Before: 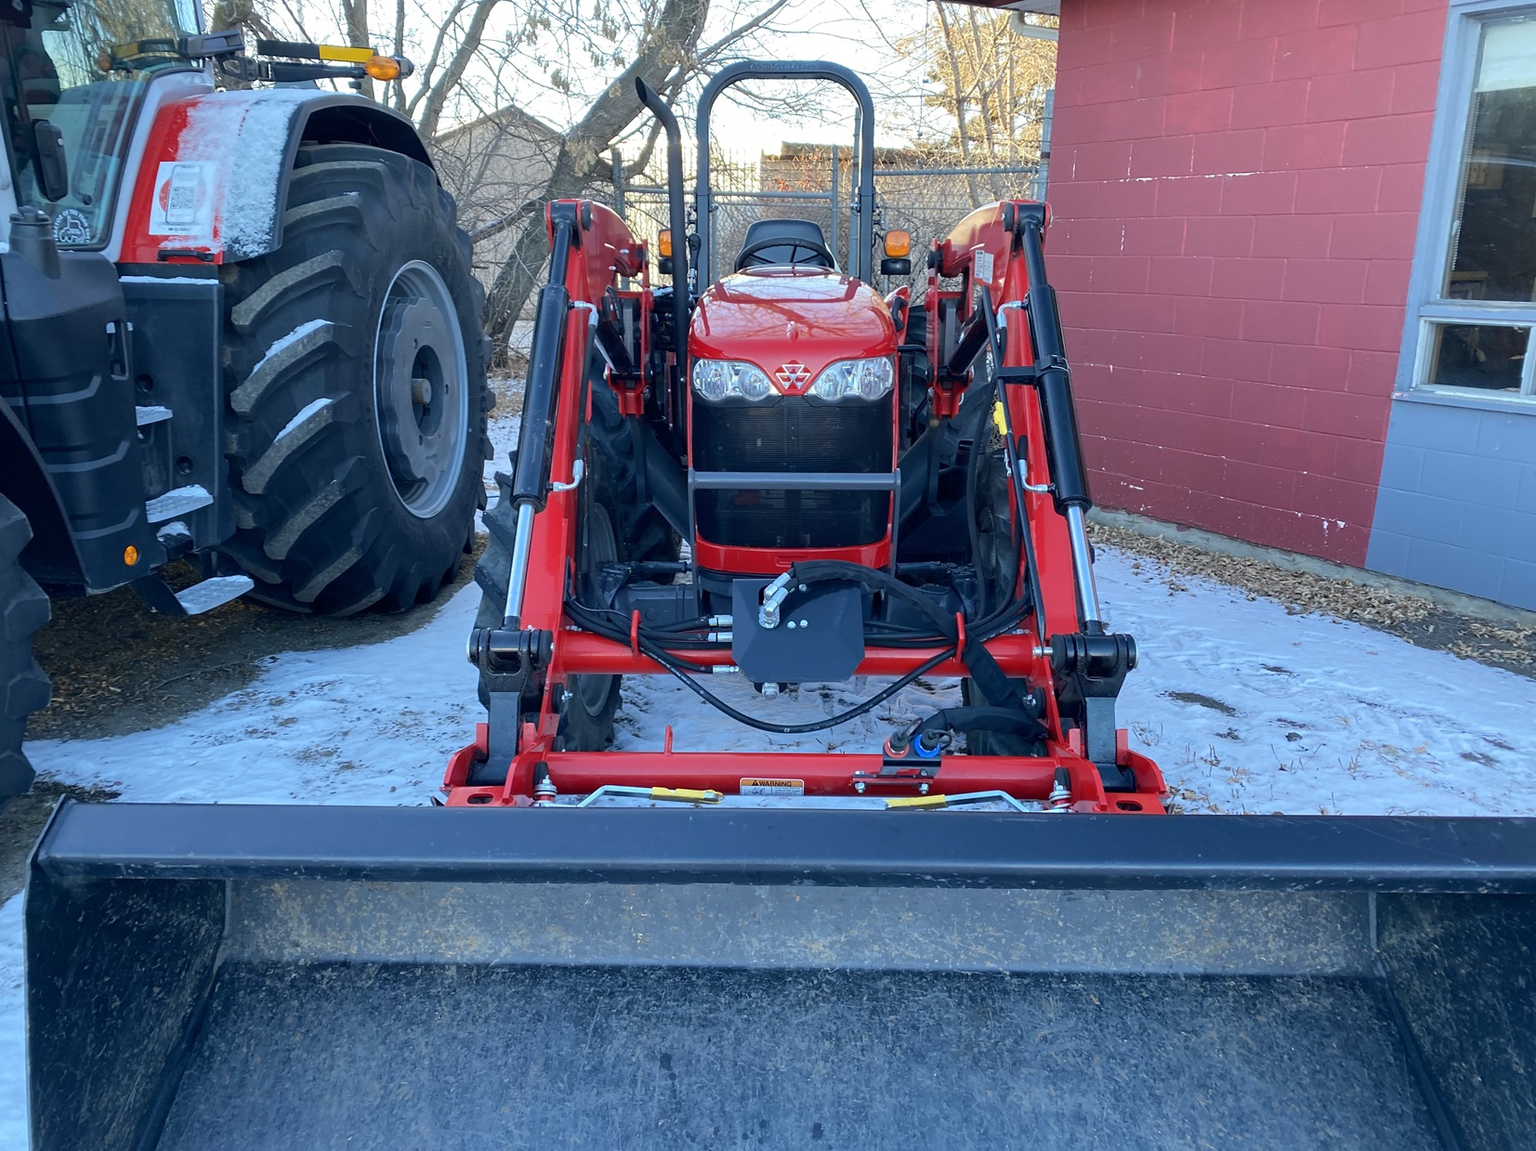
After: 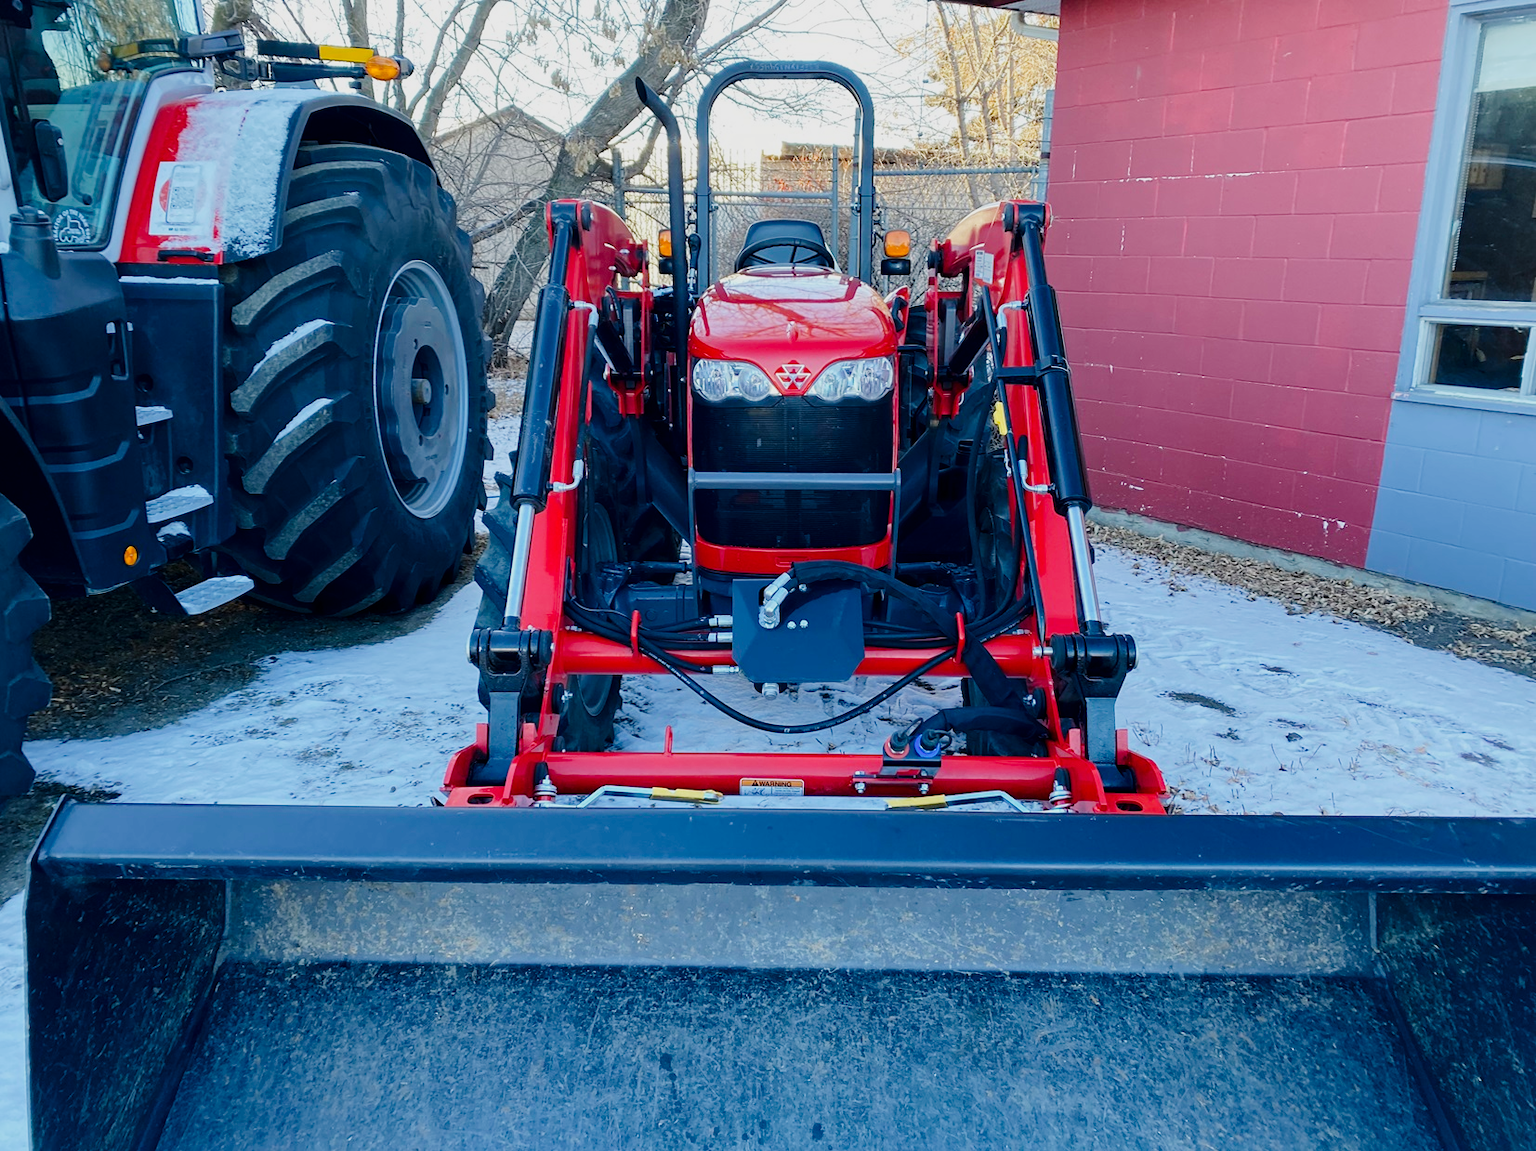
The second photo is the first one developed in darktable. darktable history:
tone curve: curves: ch0 [(0, 0) (0.049, 0.01) (0.154, 0.081) (0.491, 0.519) (0.748, 0.765) (1, 0.919)]; ch1 [(0, 0) (0.172, 0.123) (0.317, 0.272) (0.391, 0.424) (0.499, 0.497) (0.531, 0.541) (0.615, 0.608) (0.741, 0.783) (1, 1)]; ch2 [(0, 0) (0.411, 0.424) (0.483, 0.478) (0.546, 0.532) (0.652, 0.633) (1, 1)], preserve colors none
